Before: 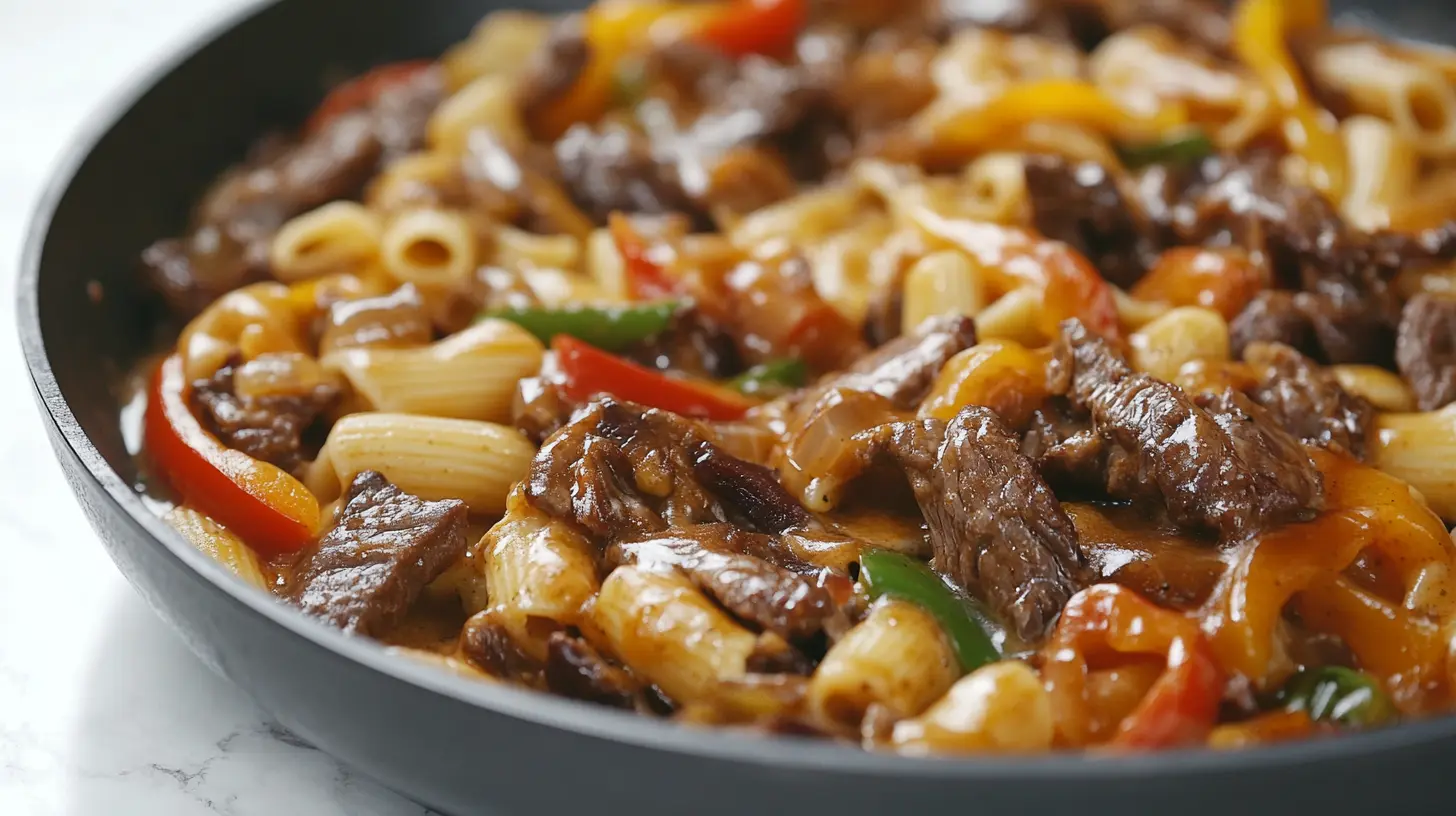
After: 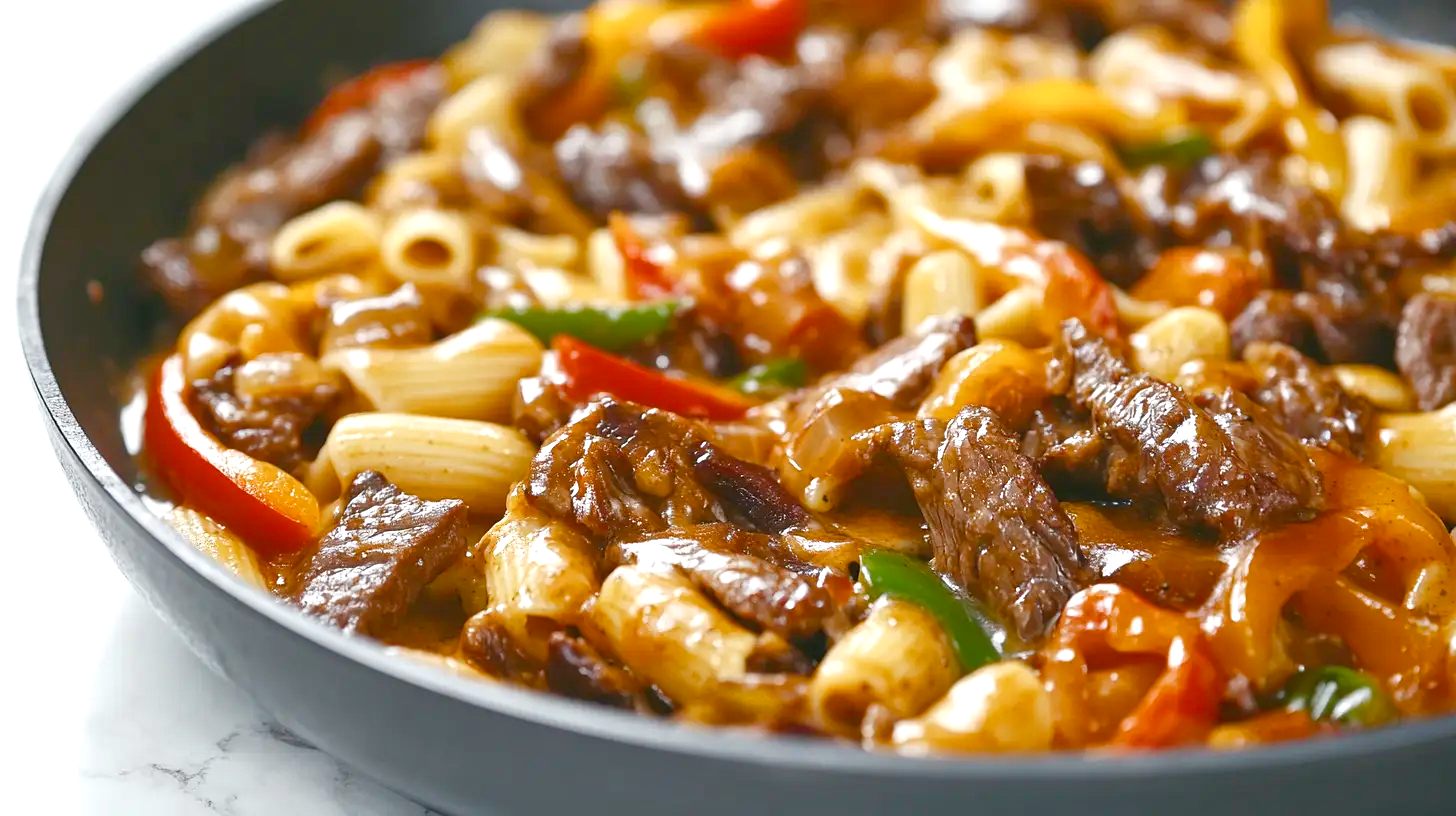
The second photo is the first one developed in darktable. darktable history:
color balance rgb: perceptual saturation grading › global saturation 0.88%, perceptual saturation grading › highlights -17.056%, perceptual saturation grading › mid-tones 33.399%, perceptual saturation grading › shadows 50.474%, perceptual brilliance grading › highlights 11.316%
tone equalizer: -8 EV 1 EV, -7 EV 0.988 EV, -6 EV 1 EV, -5 EV 0.976 EV, -4 EV 0.993 EV, -3 EV 0.717 EV, -2 EV 0.49 EV, -1 EV 0.225 EV
